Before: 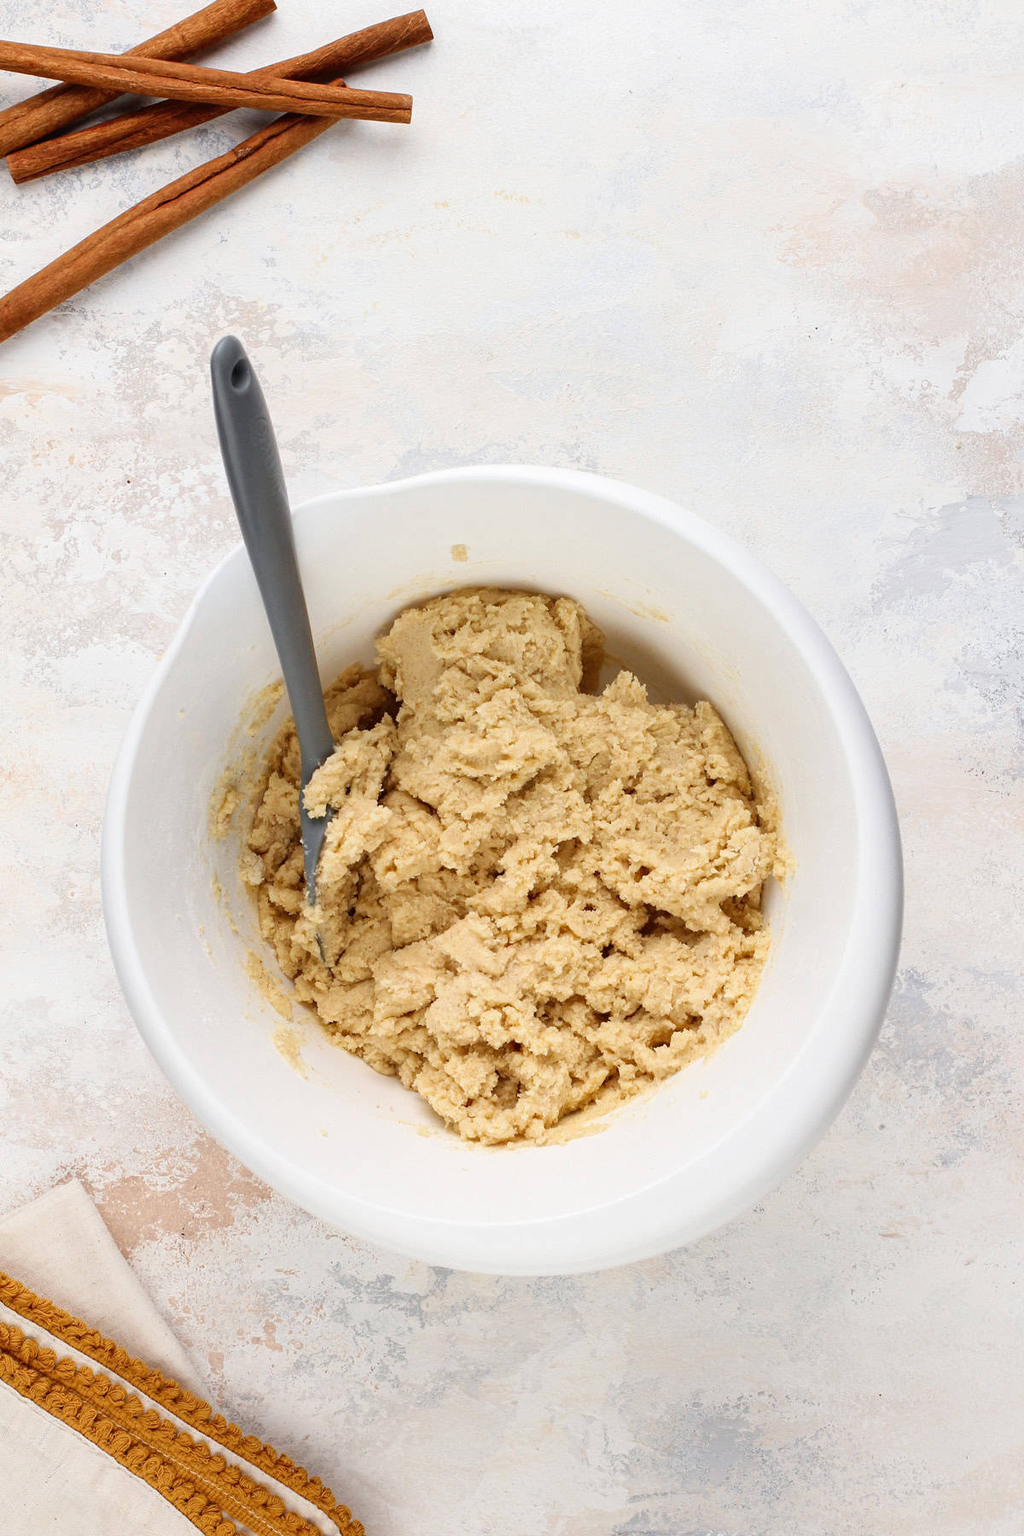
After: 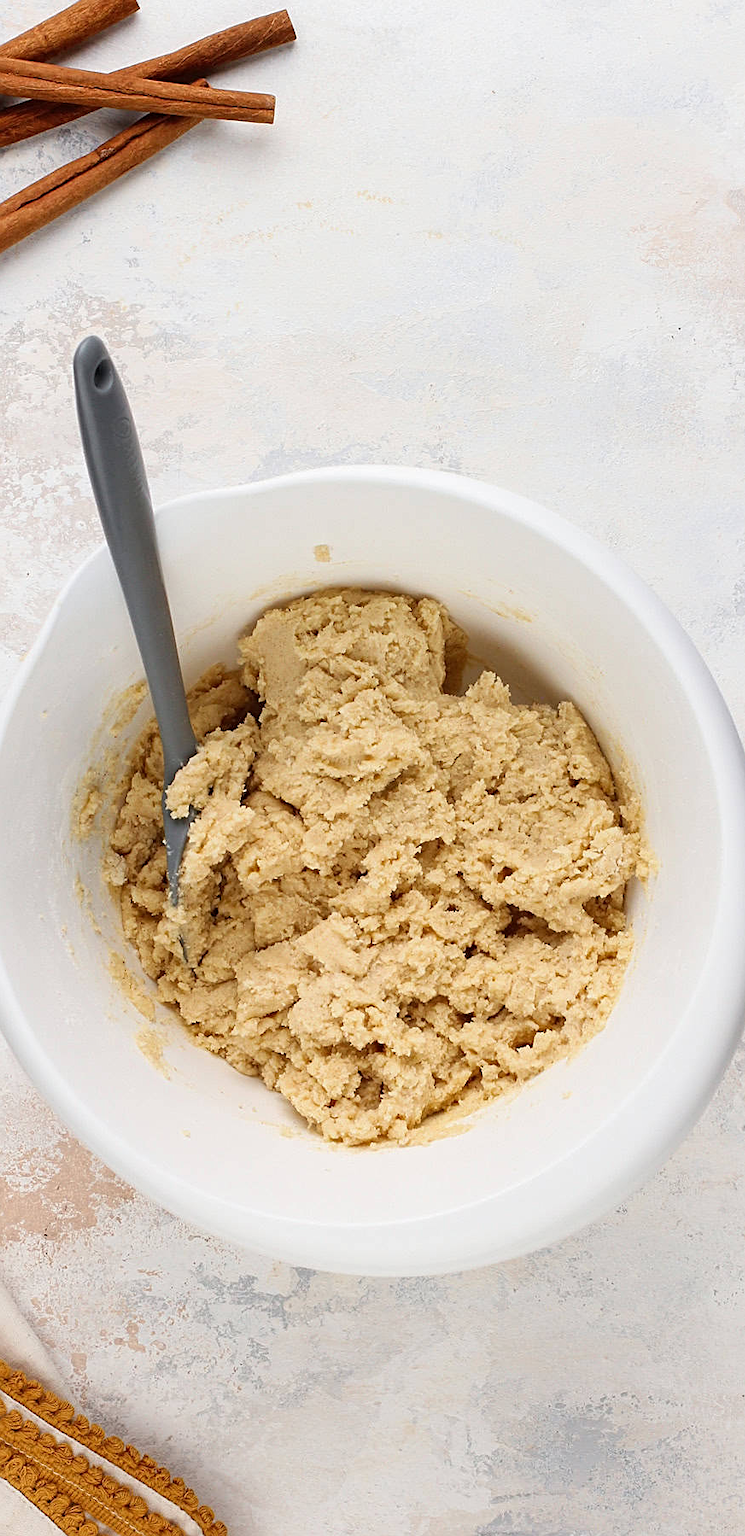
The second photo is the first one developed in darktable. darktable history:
sharpen: on, module defaults
crop: left 13.464%, top 0%, right 13.456%
exposure: exposure -0.051 EV, compensate highlight preservation false
